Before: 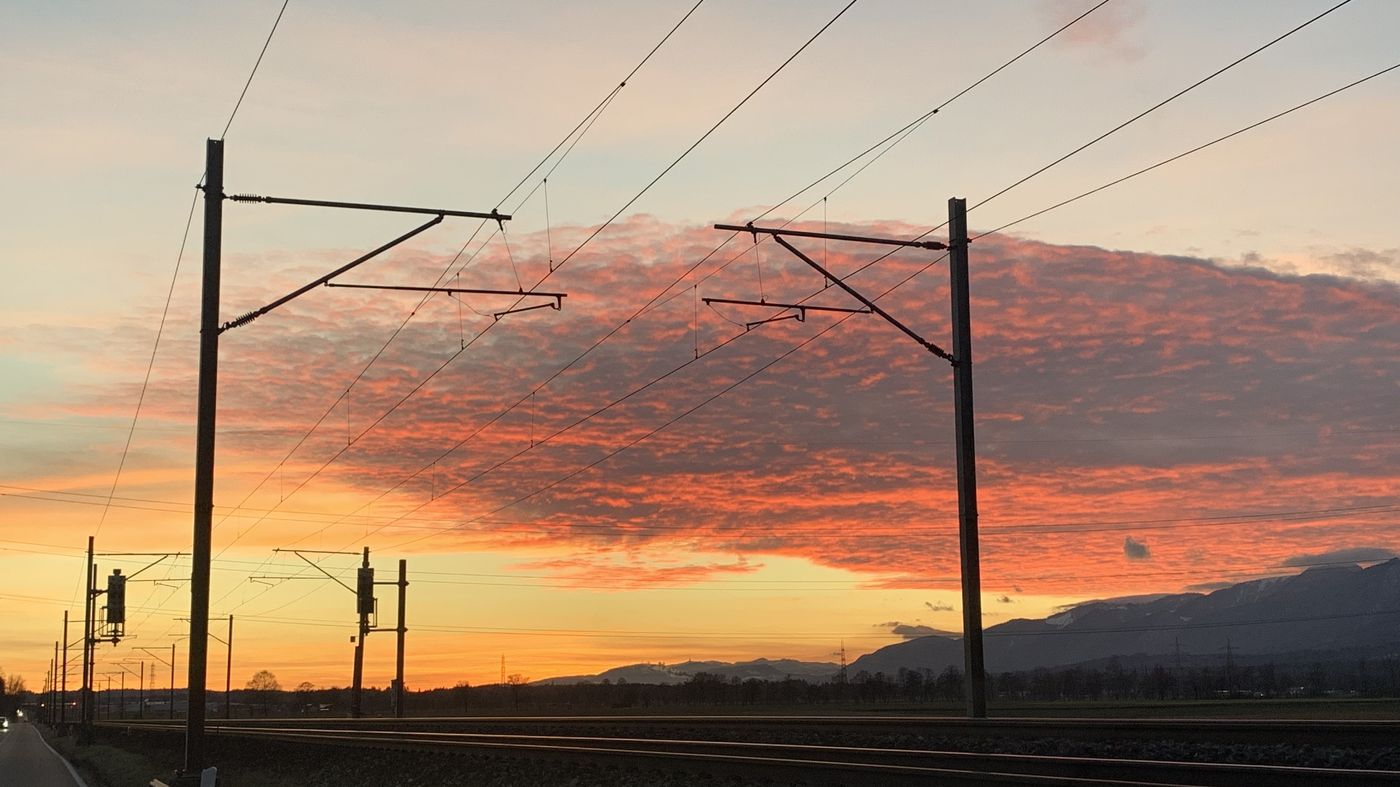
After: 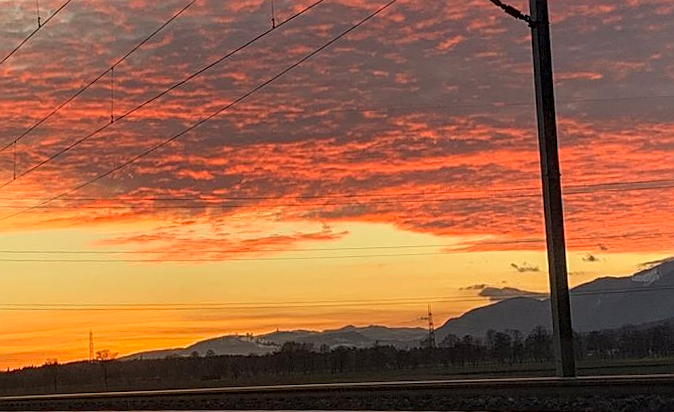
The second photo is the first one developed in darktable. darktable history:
crop: left 29.672%, top 41.786%, right 20.851%, bottom 3.487%
sharpen: on, module defaults
local contrast: on, module defaults
rotate and perspective: rotation -2°, crop left 0.022, crop right 0.978, crop top 0.049, crop bottom 0.951
